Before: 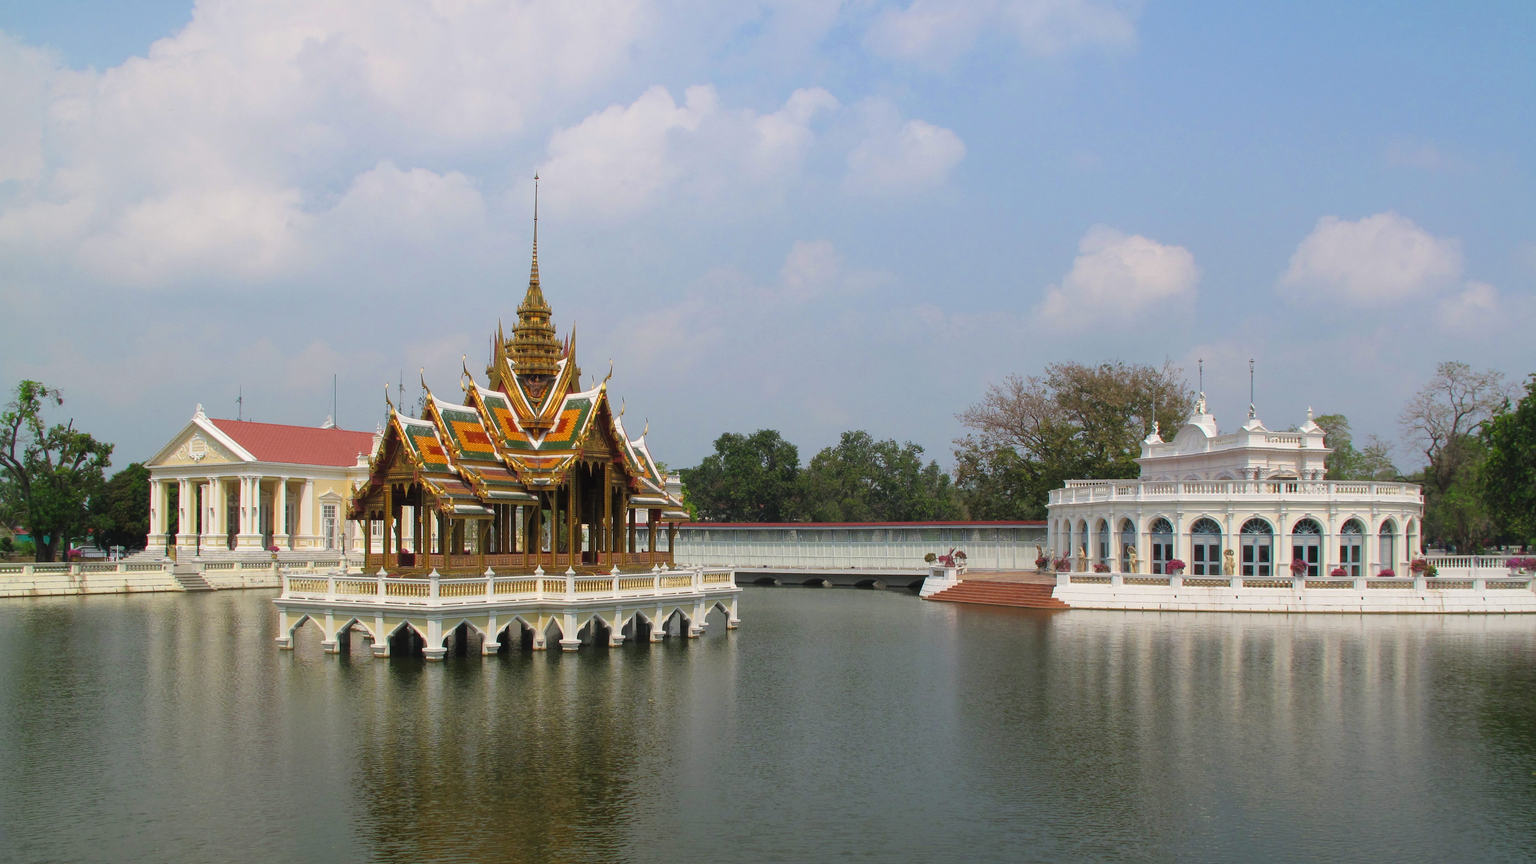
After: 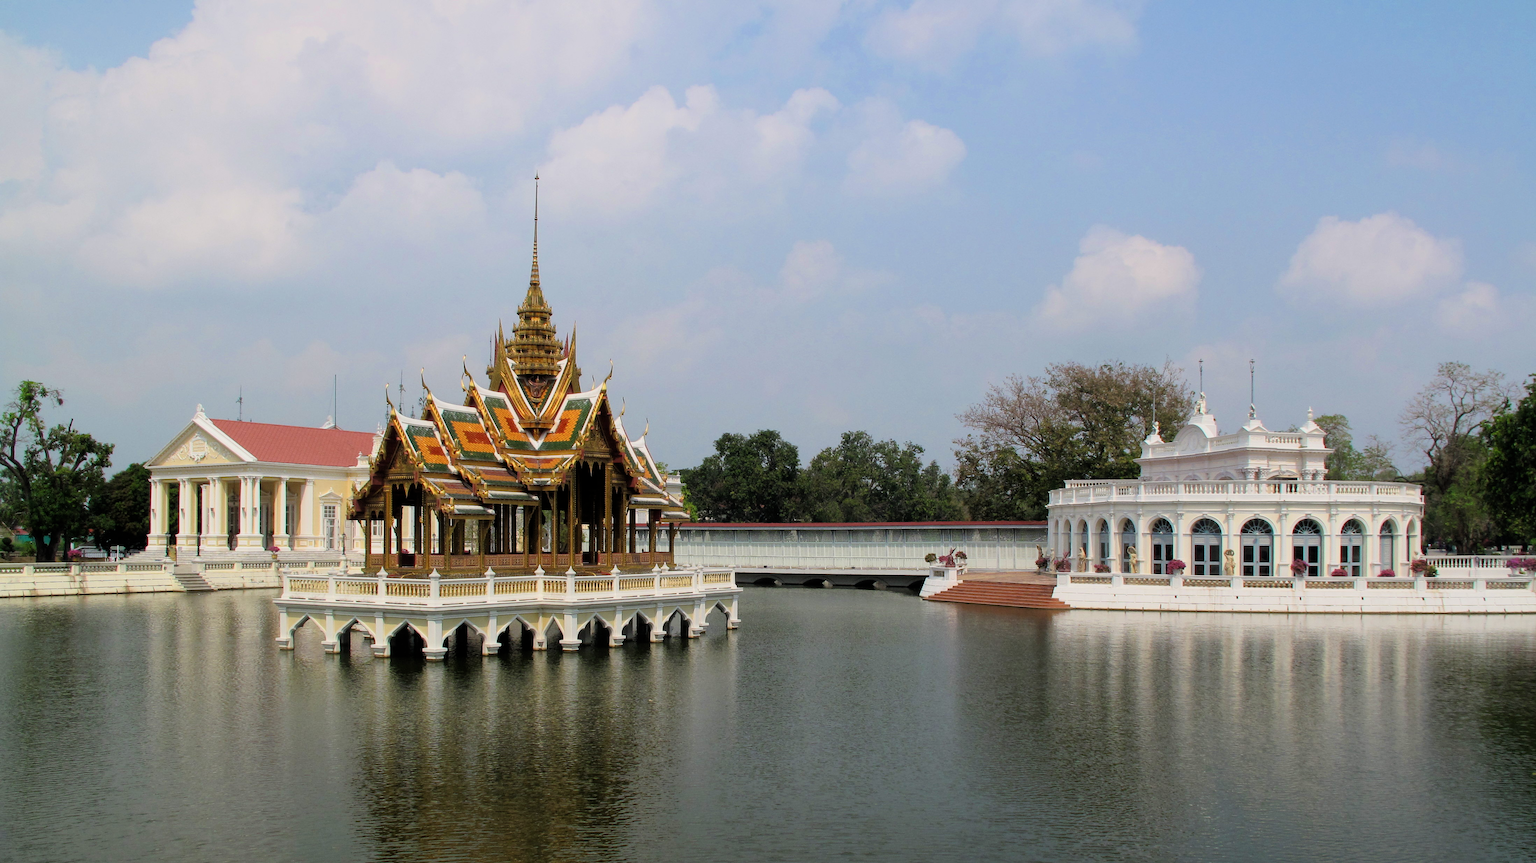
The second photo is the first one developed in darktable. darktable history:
filmic rgb: middle gray luminance 12.79%, black relative exposure -10.16 EV, white relative exposure 3.47 EV, threshold 2.98 EV, target black luminance 0%, hardness 5.76, latitude 44.92%, contrast 1.231, highlights saturation mix 4.71%, shadows ↔ highlights balance 27%, color science v6 (2022), enable highlight reconstruction true
